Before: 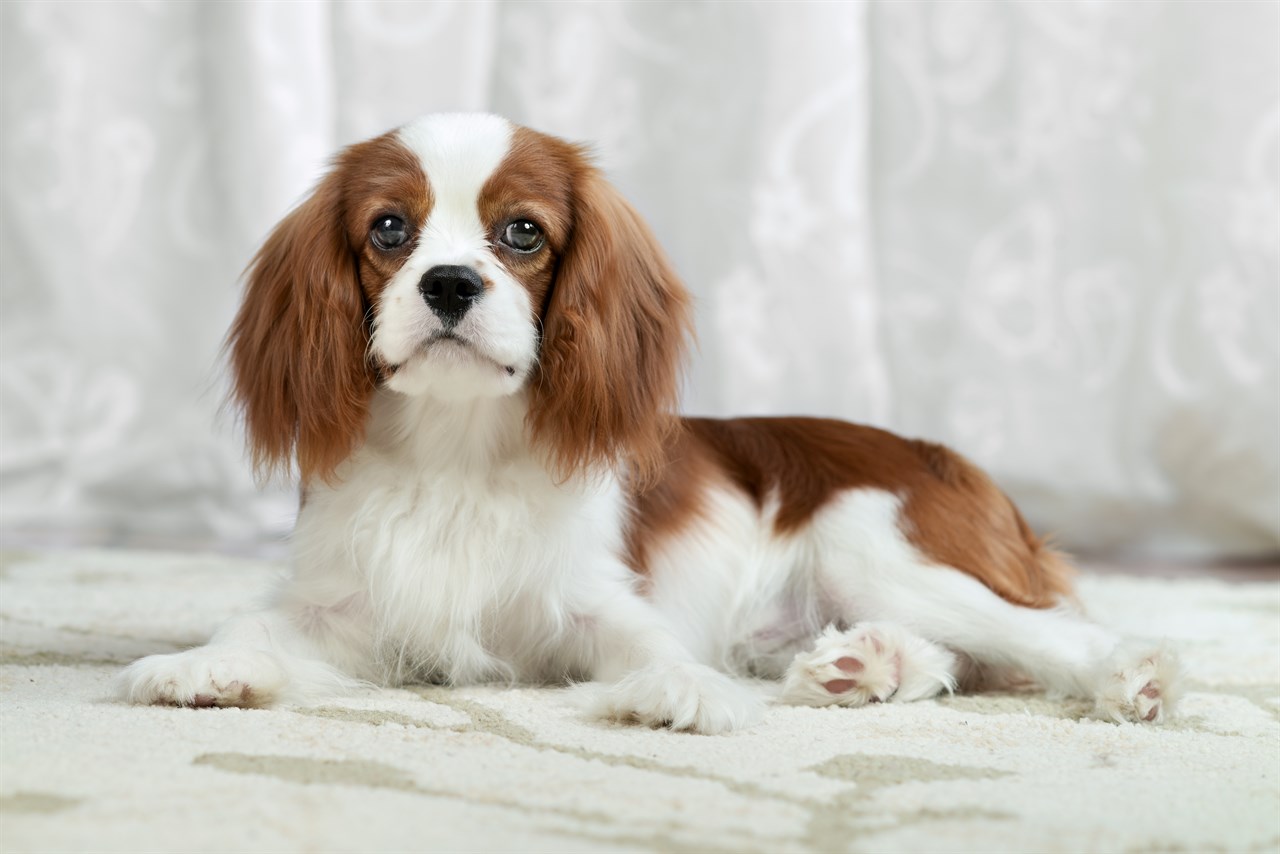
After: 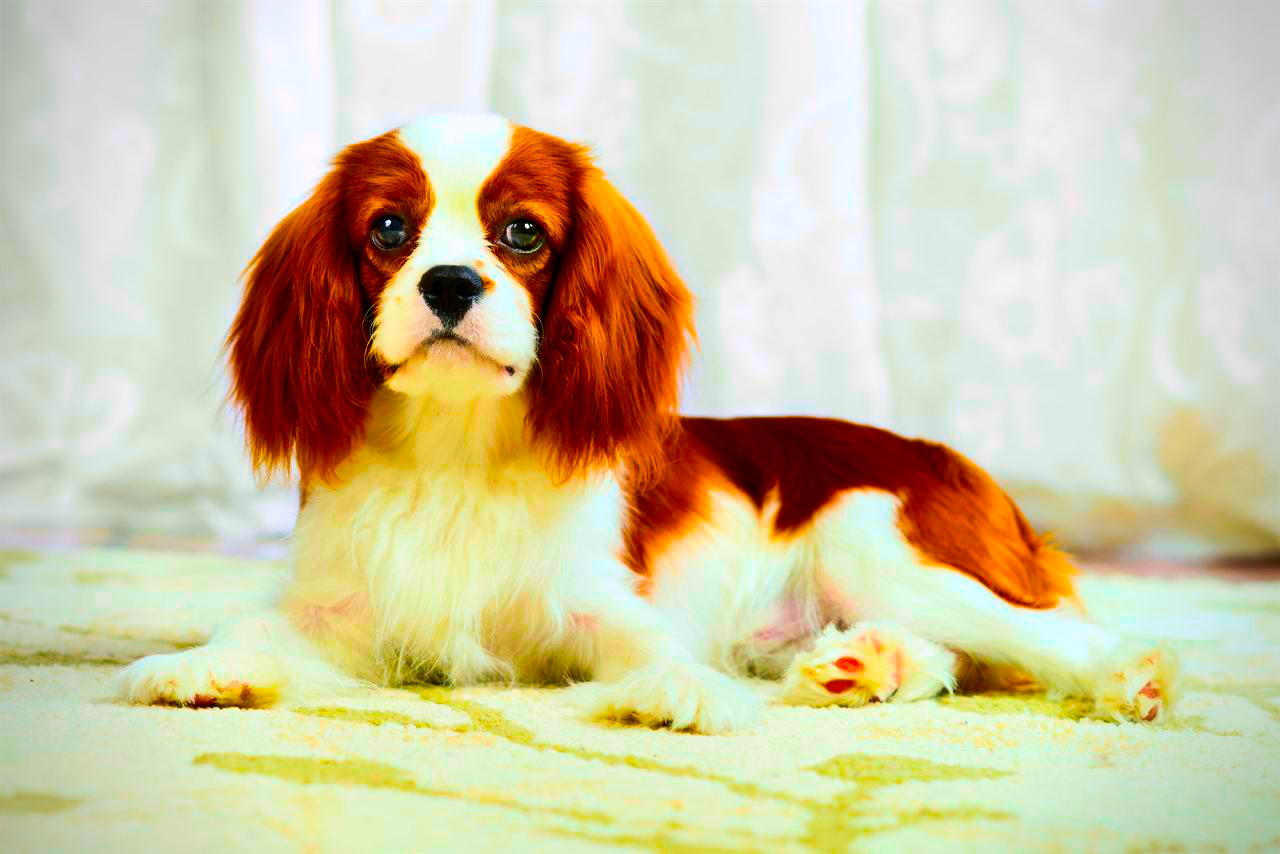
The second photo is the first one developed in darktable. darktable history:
vignetting: unbound false
contrast brightness saturation: contrast 0.263, brightness 0.012, saturation 0.869
color balance rgb: shadows lift › luminance -19.608%, linear chroma grading › highlights 99.675%, linear chroma grading › global chroma 23.291%, perceptual saturation grading › global saturation 49.895%, global vibrance 19.731%
